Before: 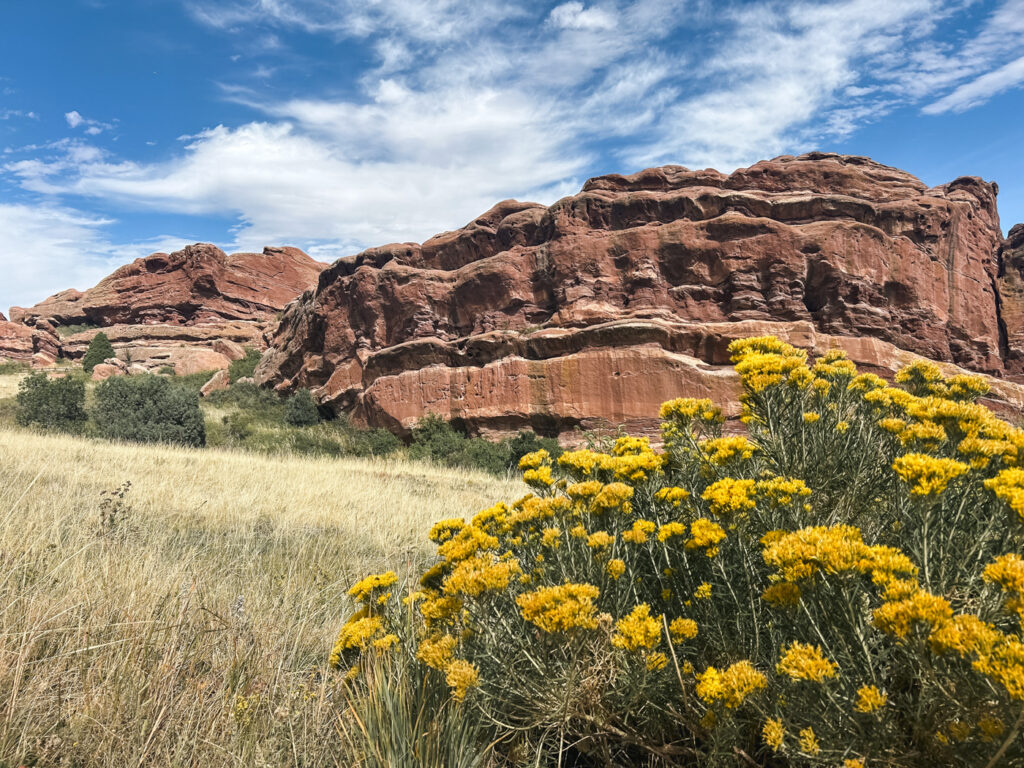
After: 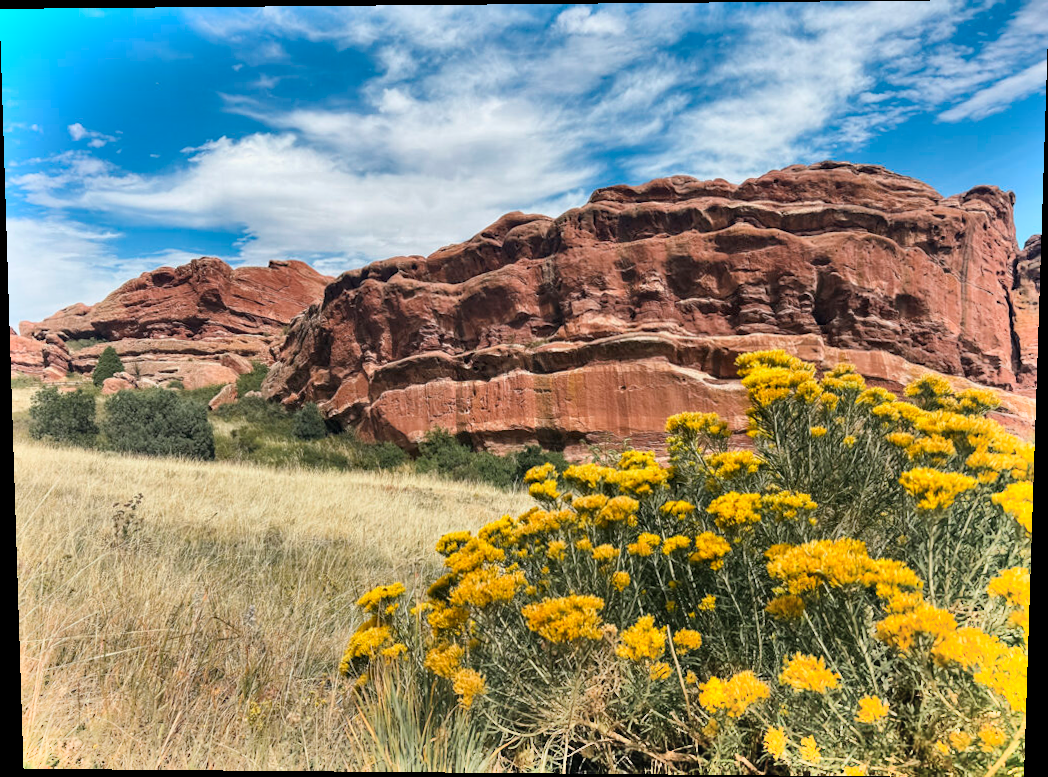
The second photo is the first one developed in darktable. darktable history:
rotate and perspective: lens shift (vertical) 0.048, lens shift (horizontal) -0.024, automatic cropping off
shadows and highlights: radius 123.98, shadows 100, white point adjustment -3, highlights -100, highlights color adjustment 89.84%, soften with gaussian
